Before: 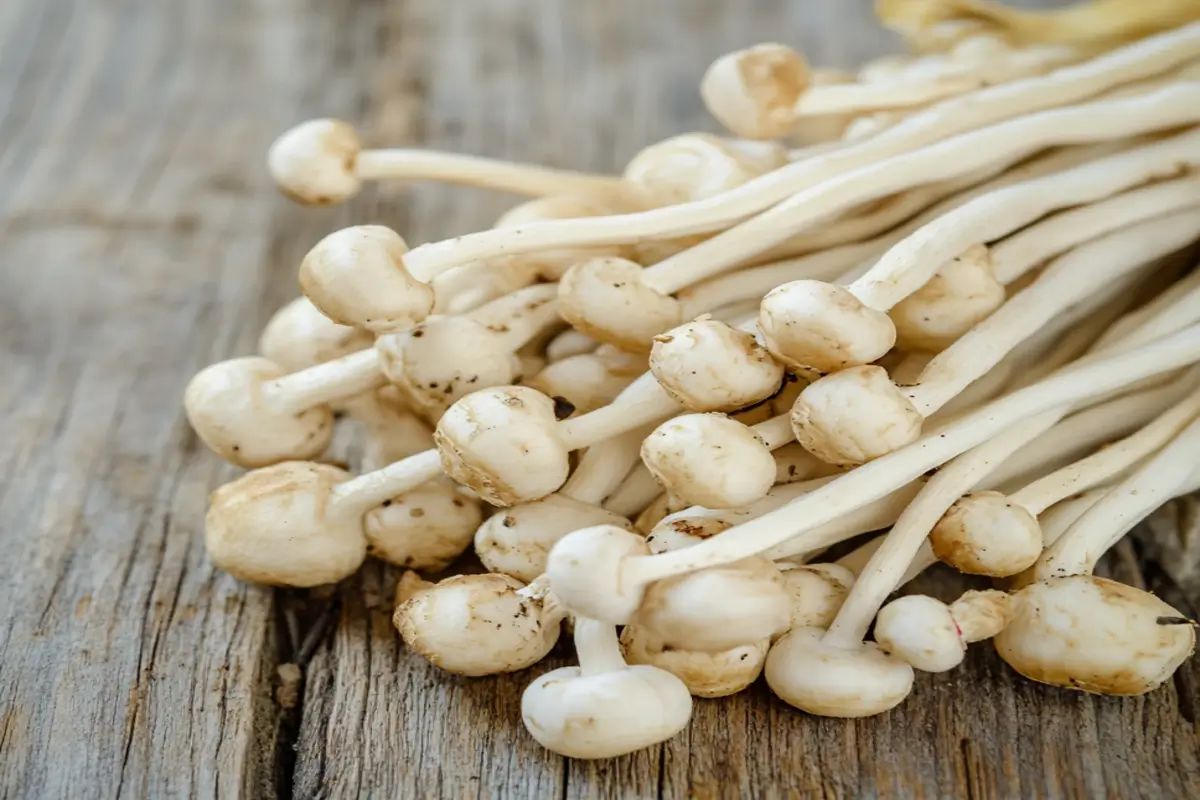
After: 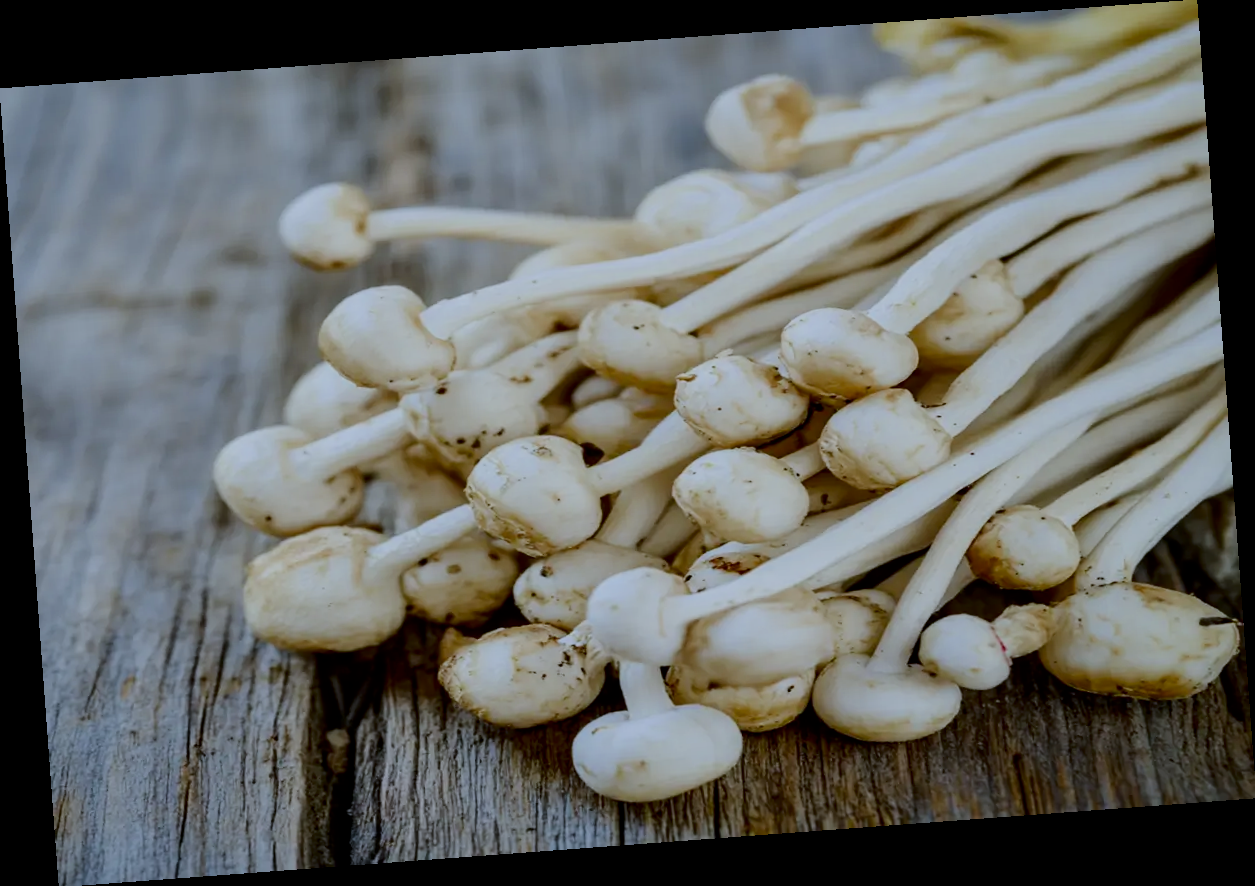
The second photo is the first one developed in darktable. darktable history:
exposure: exposure -0.021 EV, compensate highlight preservation false
rotate and perspective: rotation -4.25°, automatic cropping off
filmic rgb: black relative exposure -7.65 EV, white relative exposure 4.56 EV, hardness 3.61
white balance: red 0.926, green 1.003, blue 1.133
contrast brightness saturation: contrast 0.13, brightness -0.24, saturation 0.14
